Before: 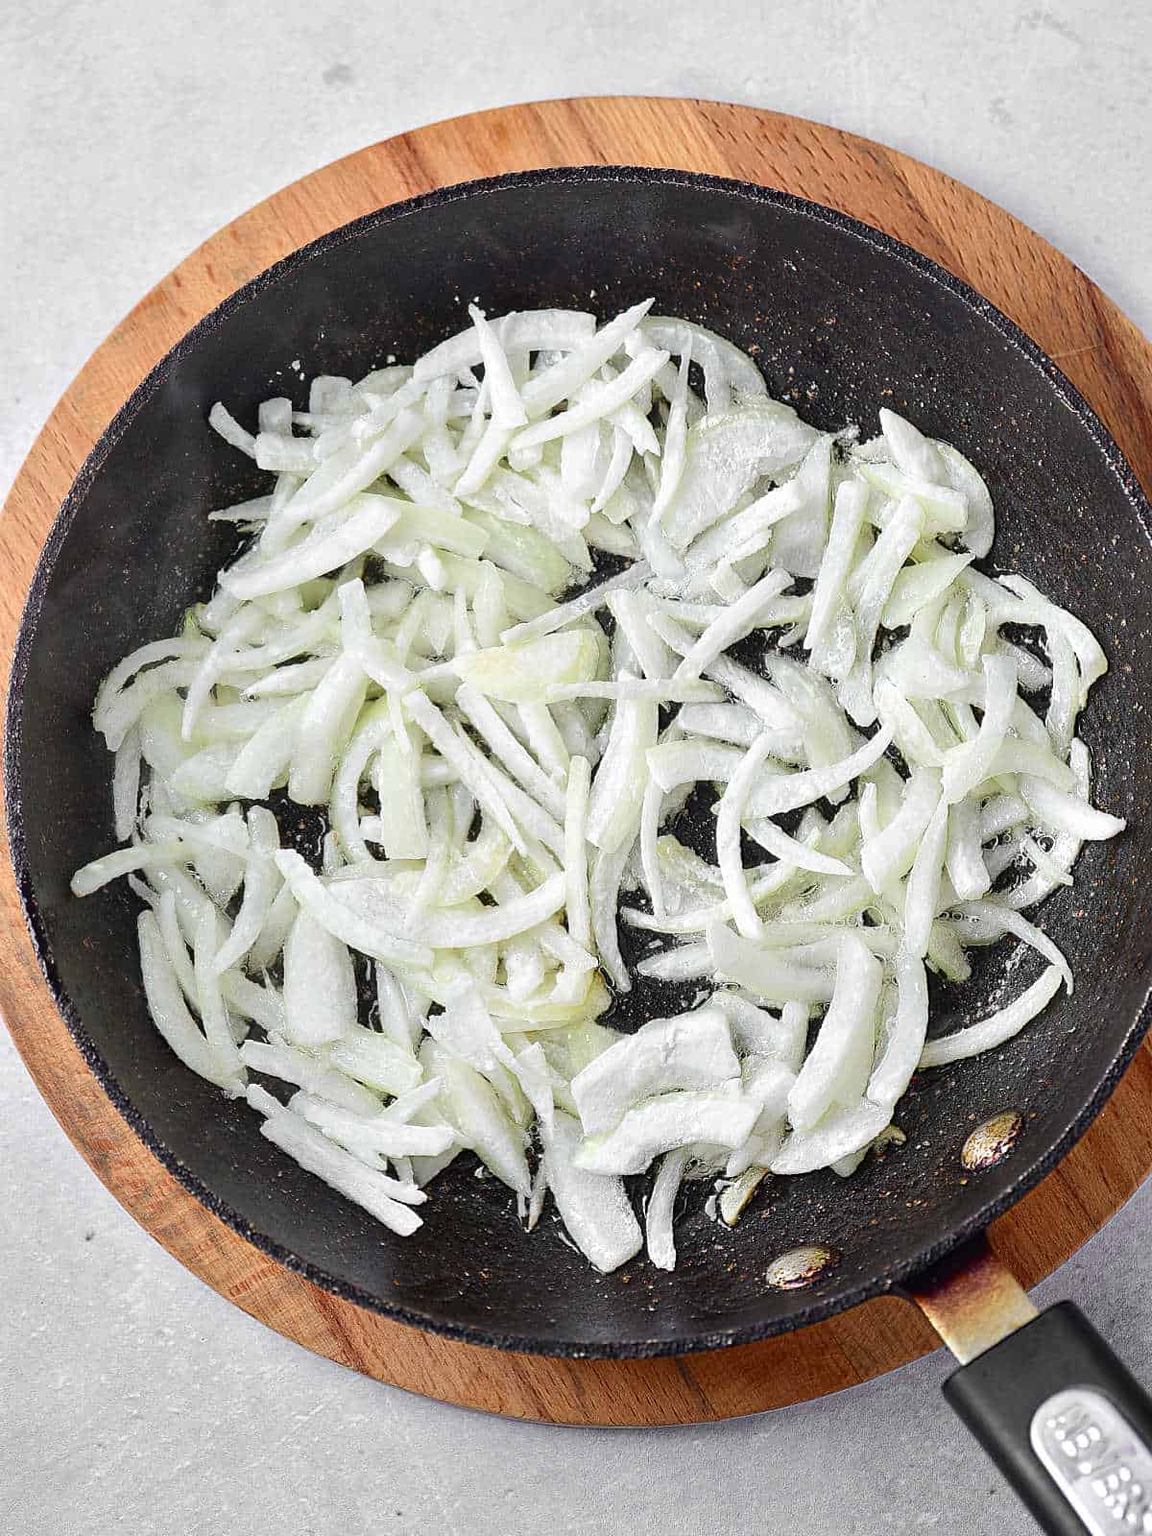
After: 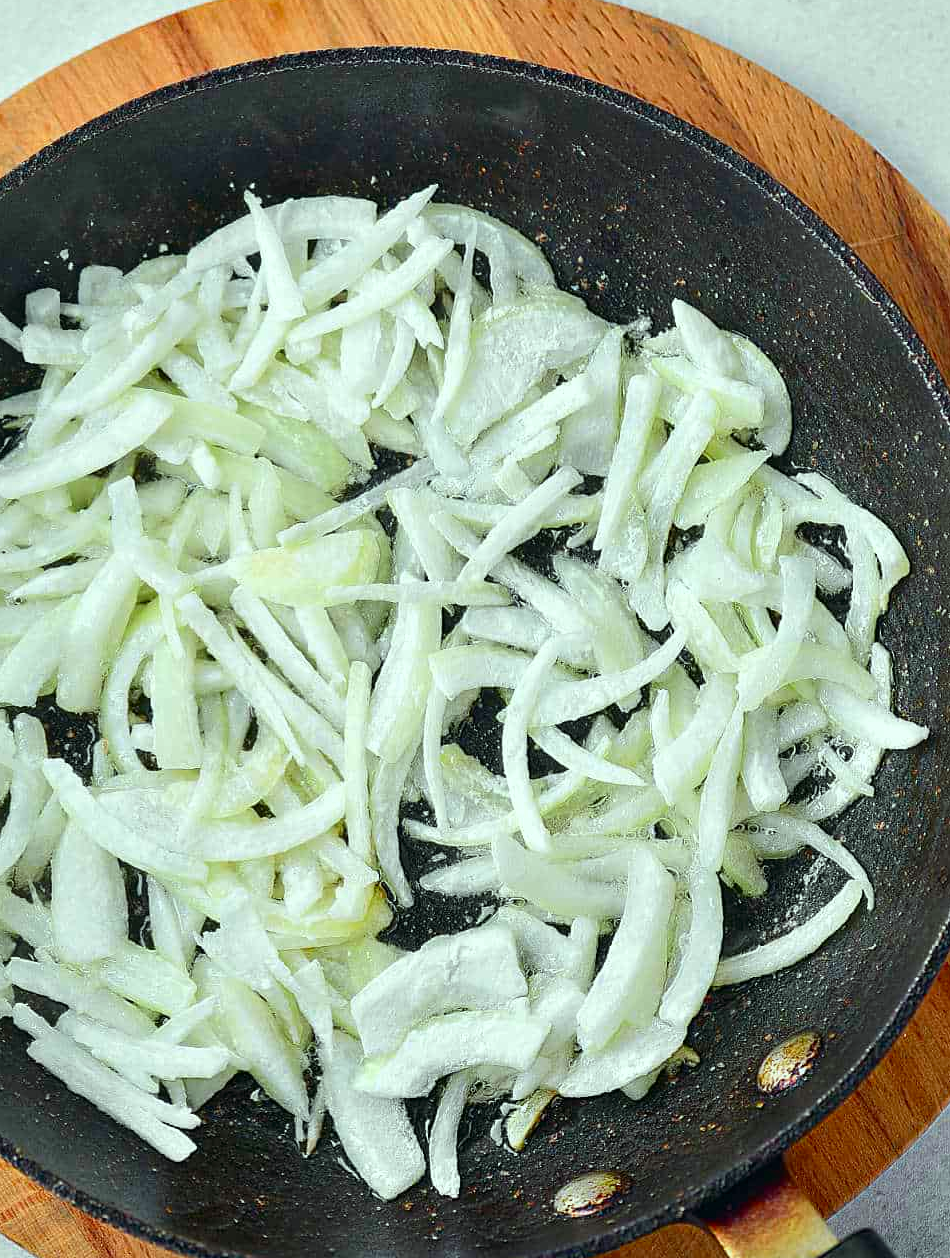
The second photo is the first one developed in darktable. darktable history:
color correction: highlights a* -7.42, highlights b* 1.56, shadows a* -3.34, saturation 1.4
crop and rotate: left 20.38%, top 7.934%, right 0.443%, bottom 13.392%
